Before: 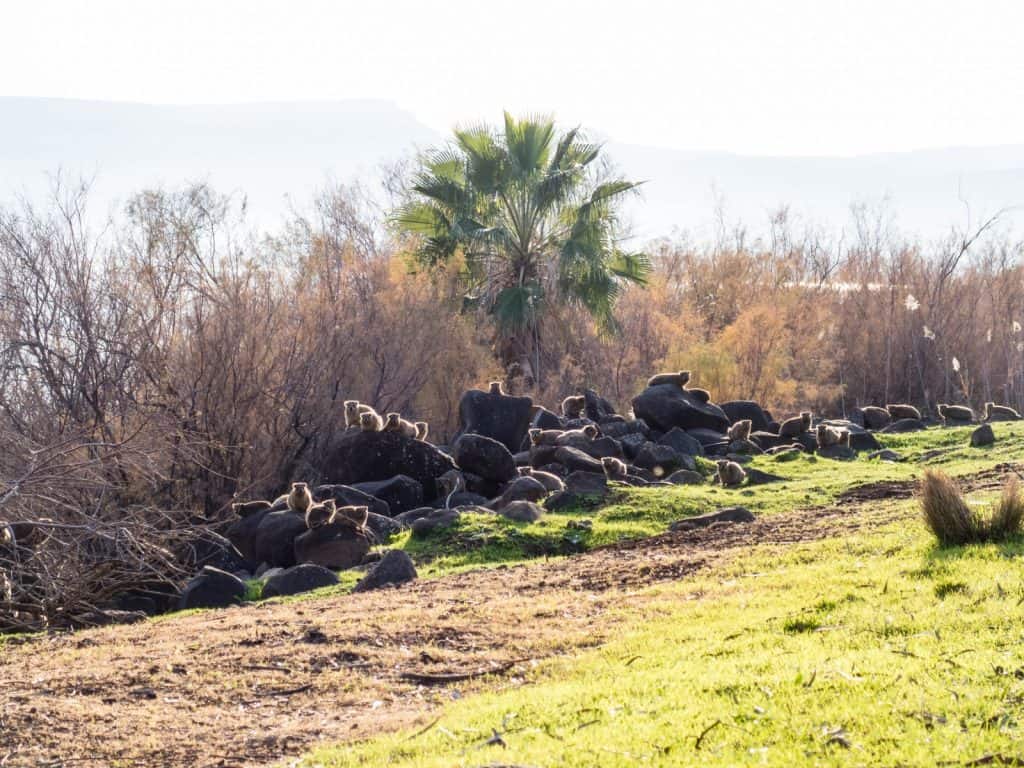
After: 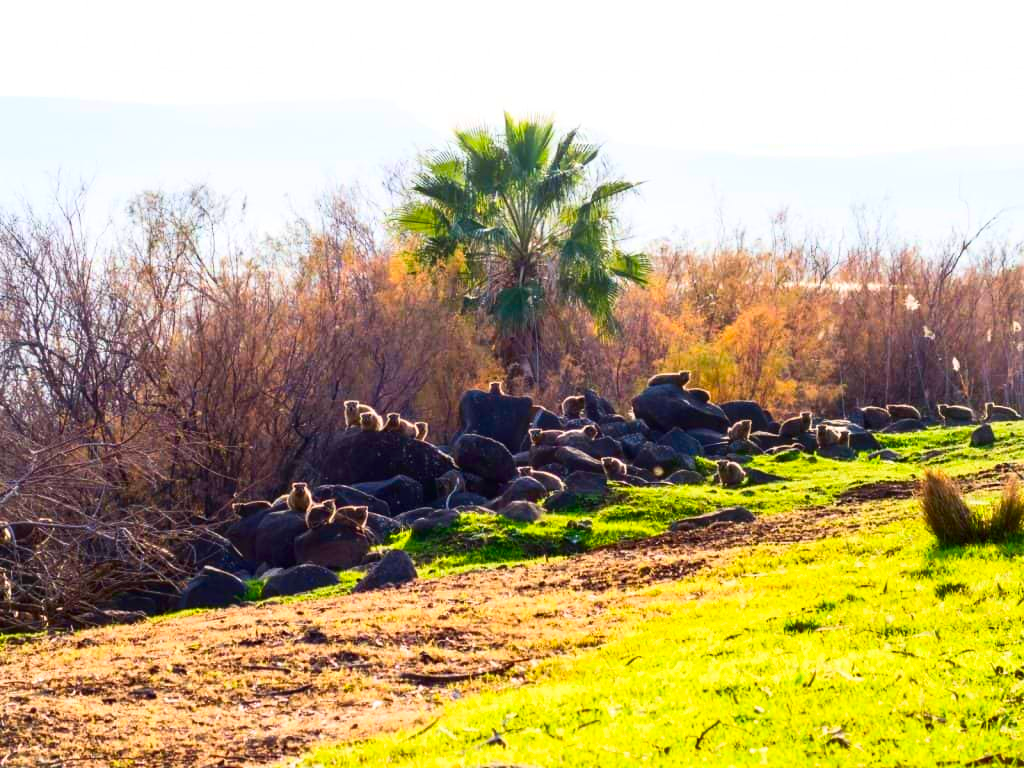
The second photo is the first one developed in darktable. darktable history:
contrast brightness saturation: contrast 0.131, brightness -0.054, saturation 0.162
color correction: highlights b* -0.016, saturation 1.78
shadows and highlights: shadows 1.6, highlights 39.97
tone equalizer: edges refinement/feathering 500, mask exposure compensation -1.57 EV, preserve details no
